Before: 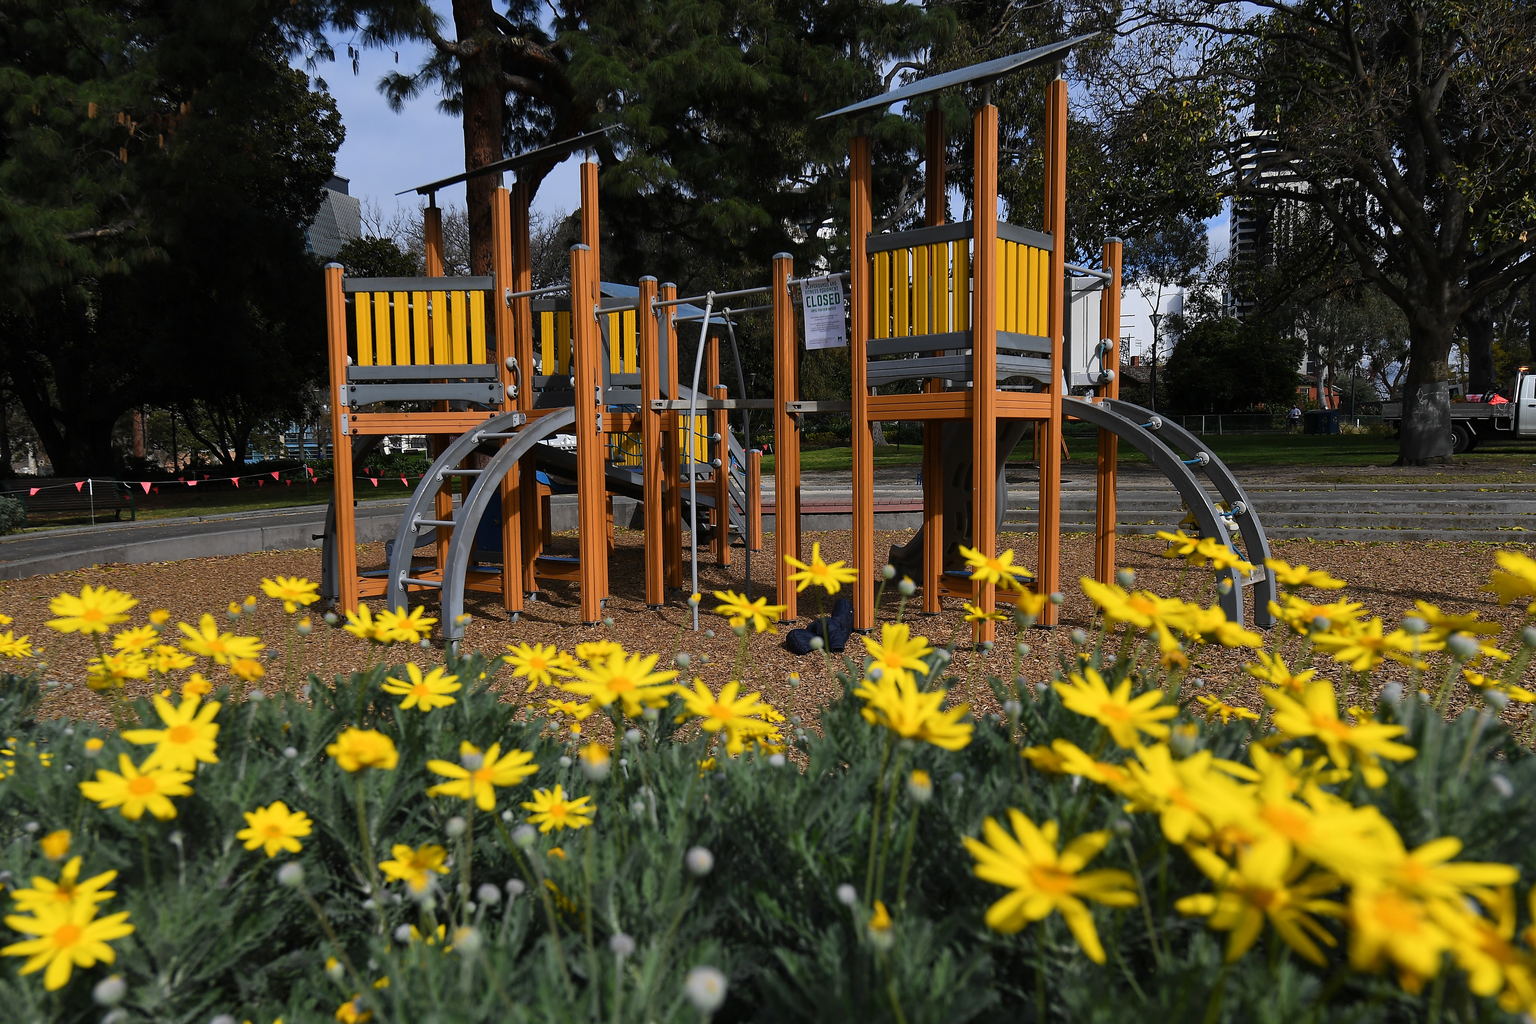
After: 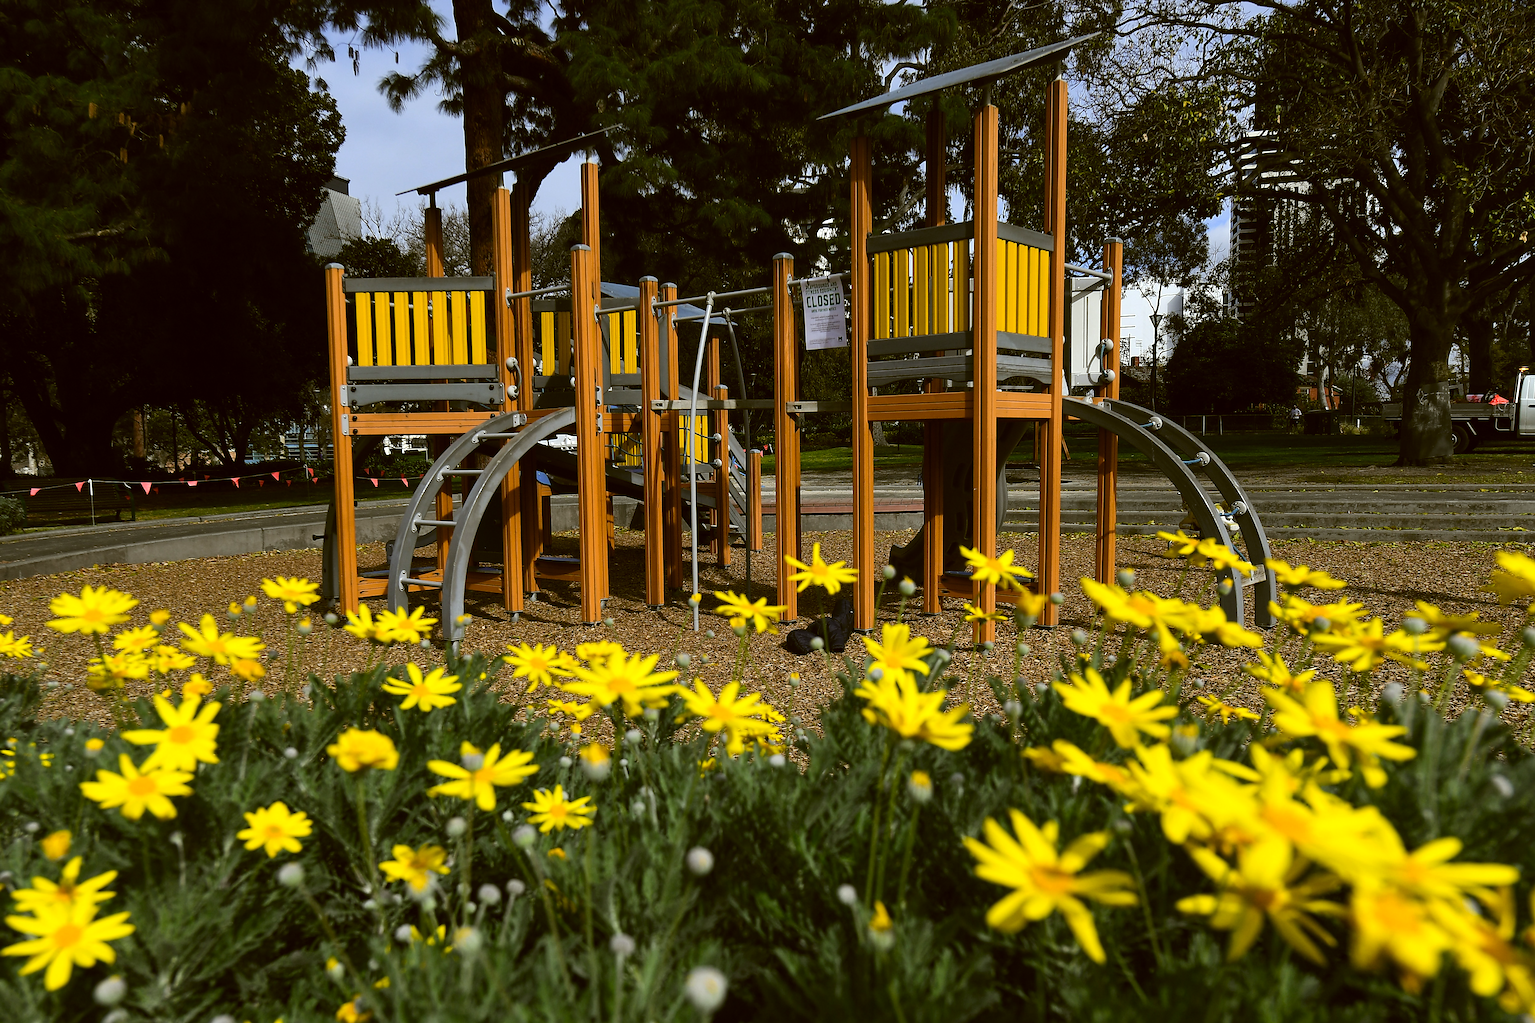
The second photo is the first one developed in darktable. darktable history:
tone equalizer: -8 EV -0.417 EV, -7 EV -0.389 EV, -6 EV -0.333 EV, -5 EV -0.222 EV, -3 EV 0.222 EV, -2 EV 0.333 EV, -1 EV 0.389 EV, +0 EV 0.417 EV, edges refinement/feathering 500, mask exposure compensation -1.57 EV, preserve details no
color correction: highlights a* -1.43, highlights b* 10.12, shadows a* 0.395, shadows b* 19.35
white balance: red 0.967, blue 1.049
